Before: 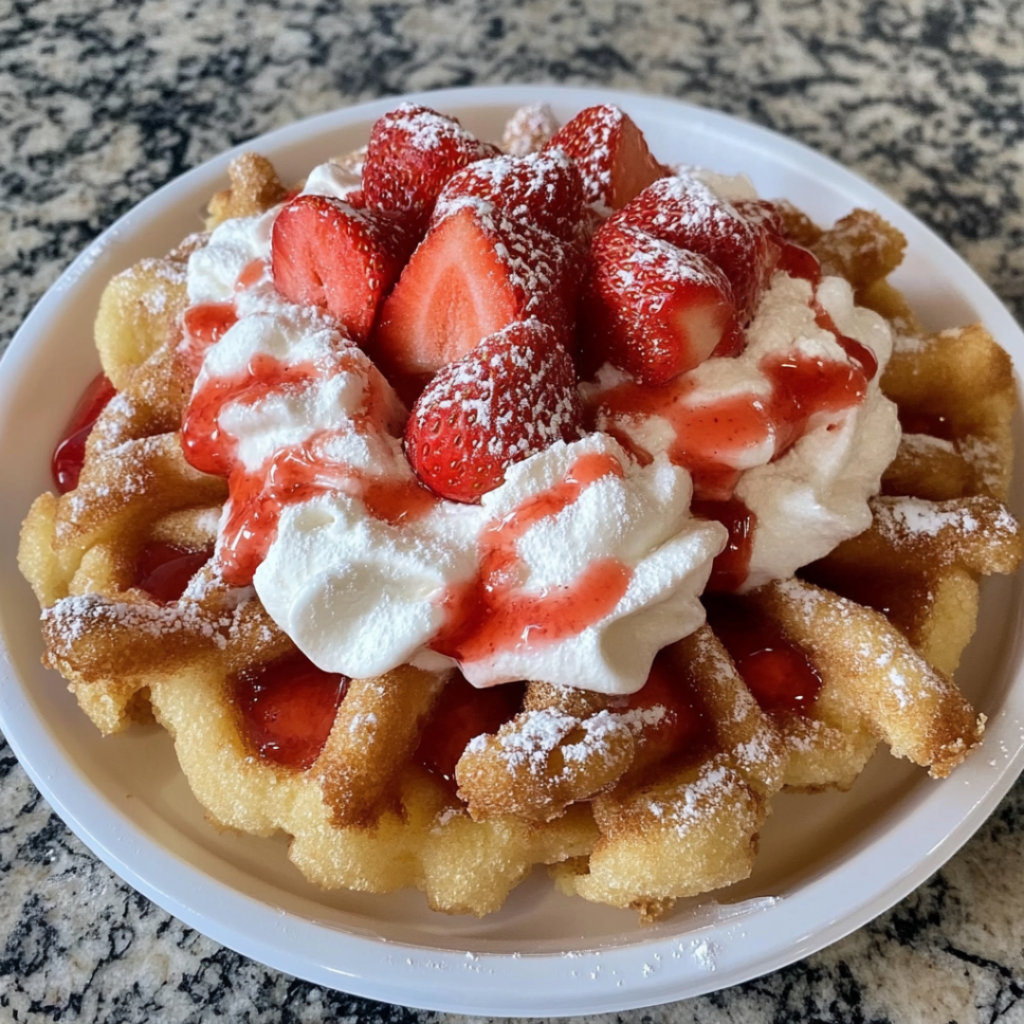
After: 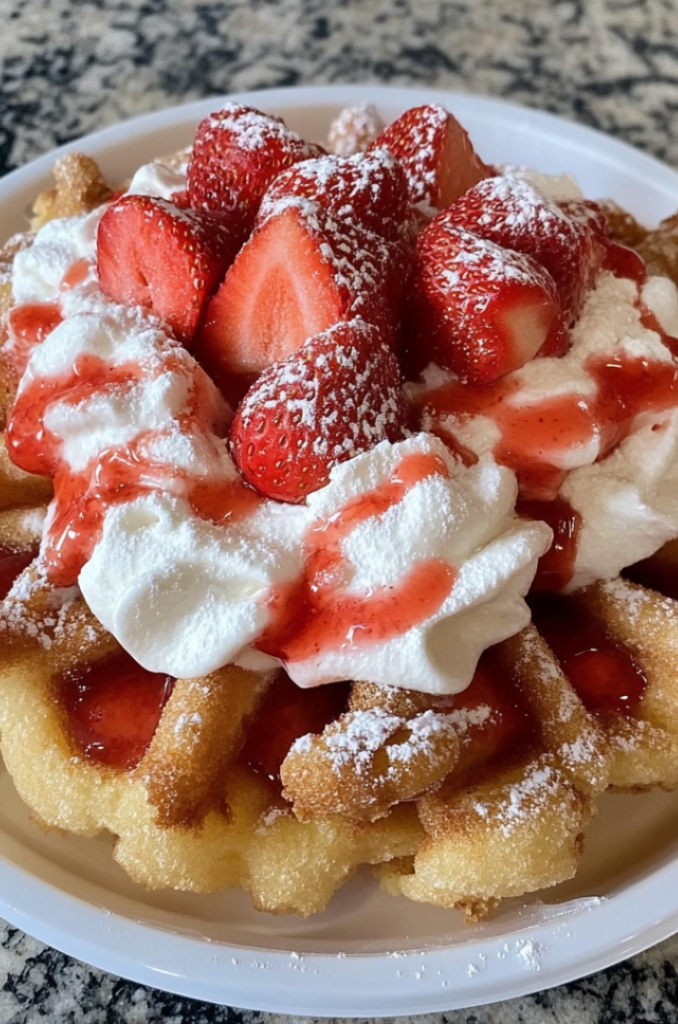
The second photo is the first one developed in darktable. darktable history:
crop: left 17.135%, right 16.57%
